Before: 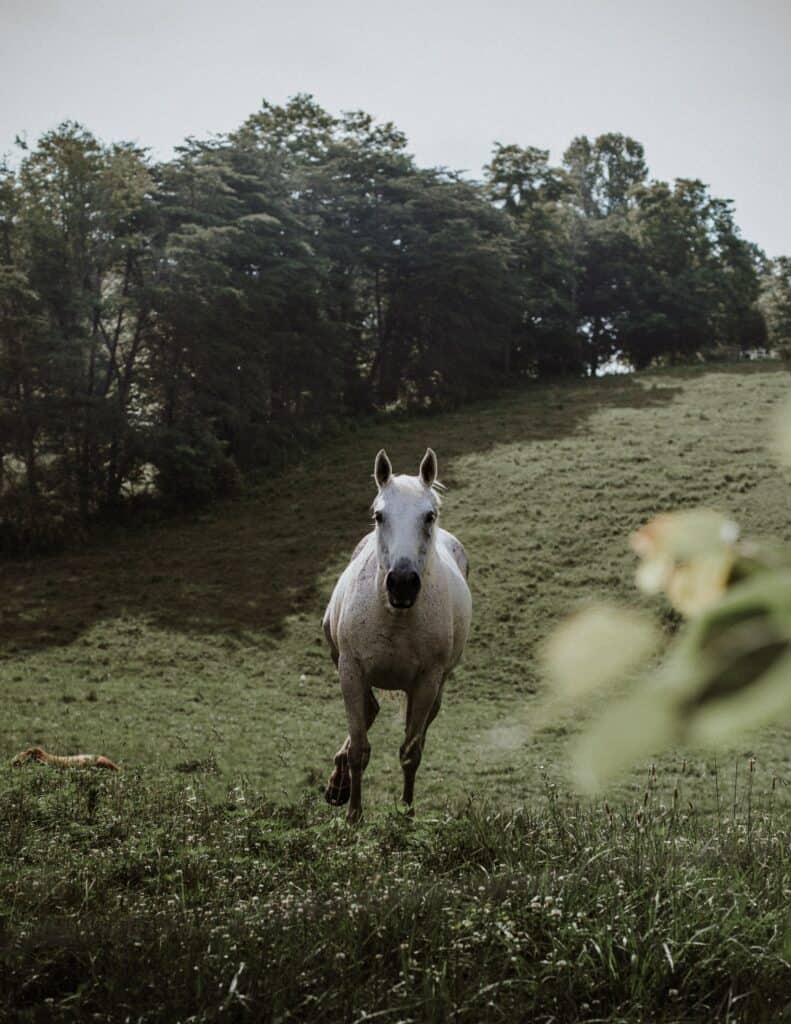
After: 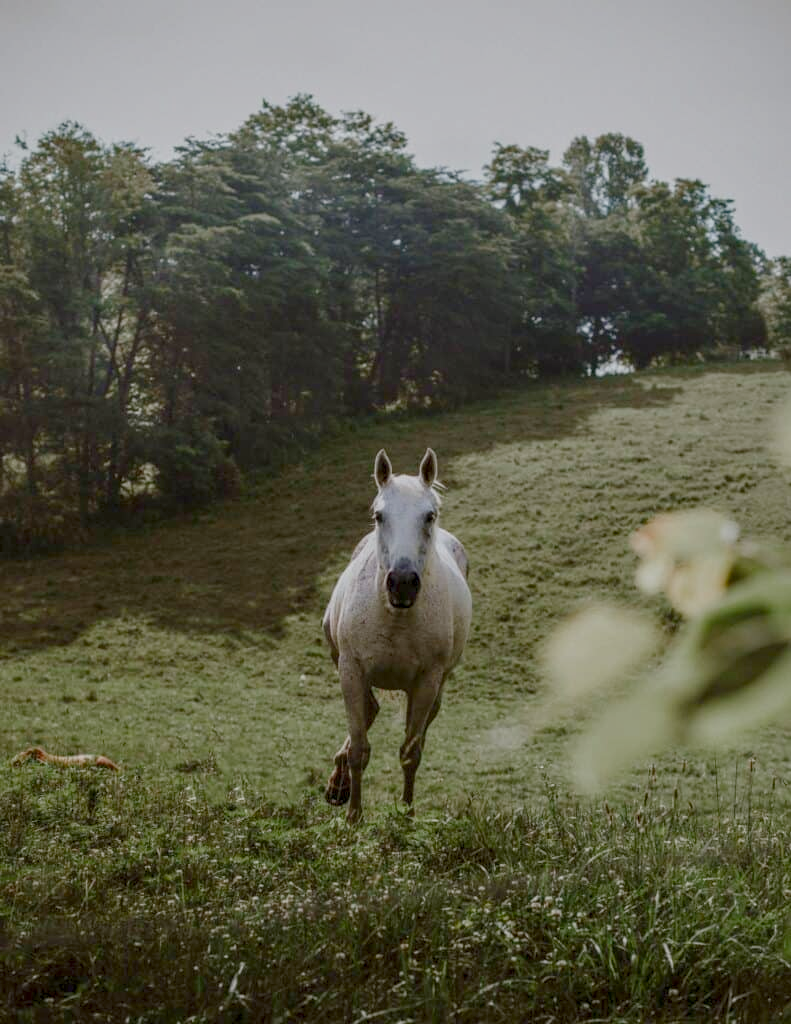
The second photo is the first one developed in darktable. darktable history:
color balance rgb: shadows lift › chroma 1%, shadows lift › hue 113°, highlights gain › chroma 0.2%, highlights gain › hue 333°, perceptual saturation grading › global saturation 20%, perceptual saturation grading › highlights -50%, perceptual saturation grading › shadows 25%, contrast -30%
local contrast: detail 130%
